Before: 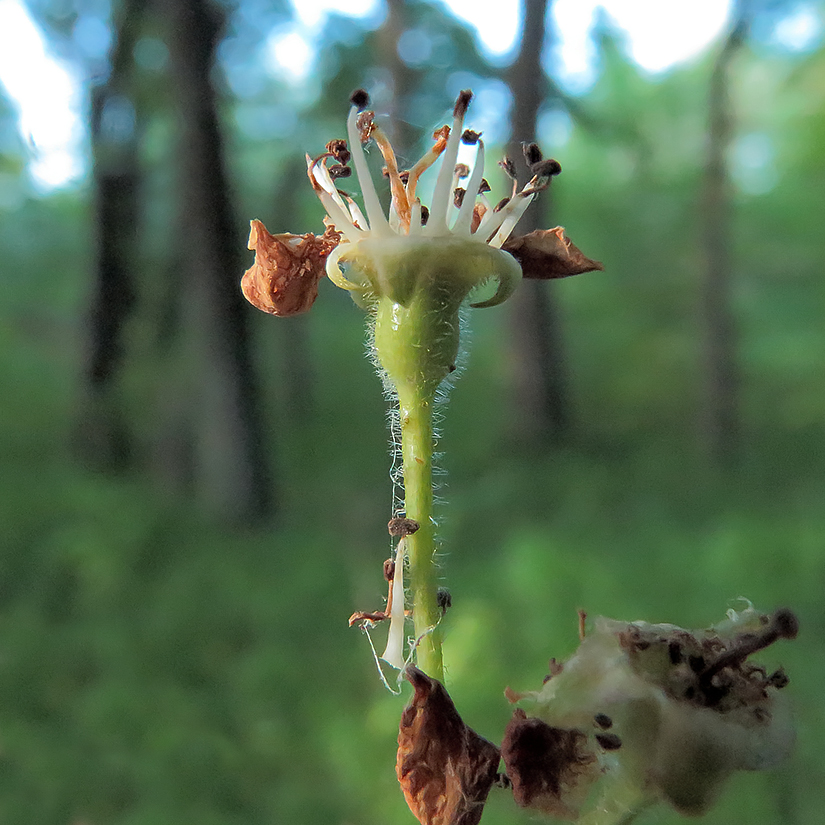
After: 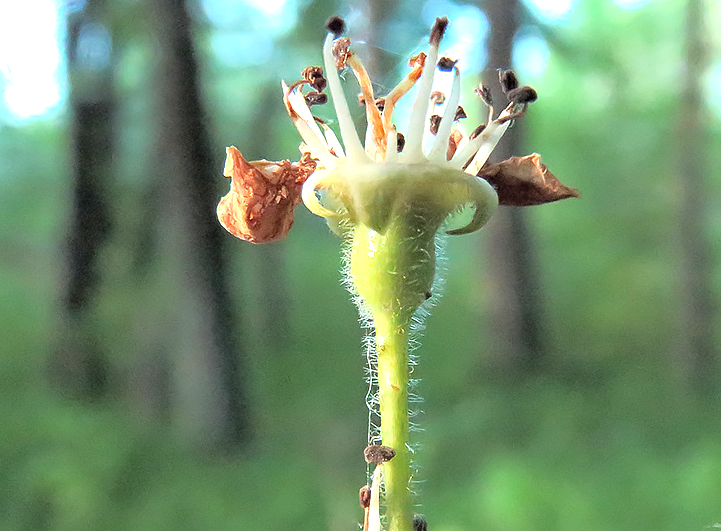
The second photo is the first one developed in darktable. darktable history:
exposure: black level correction 0, exposure 1.103 EV, compensate highlight preservation false
crop: left 2.92%, top 8.889%, right 9.636%, bottom 26.633%
